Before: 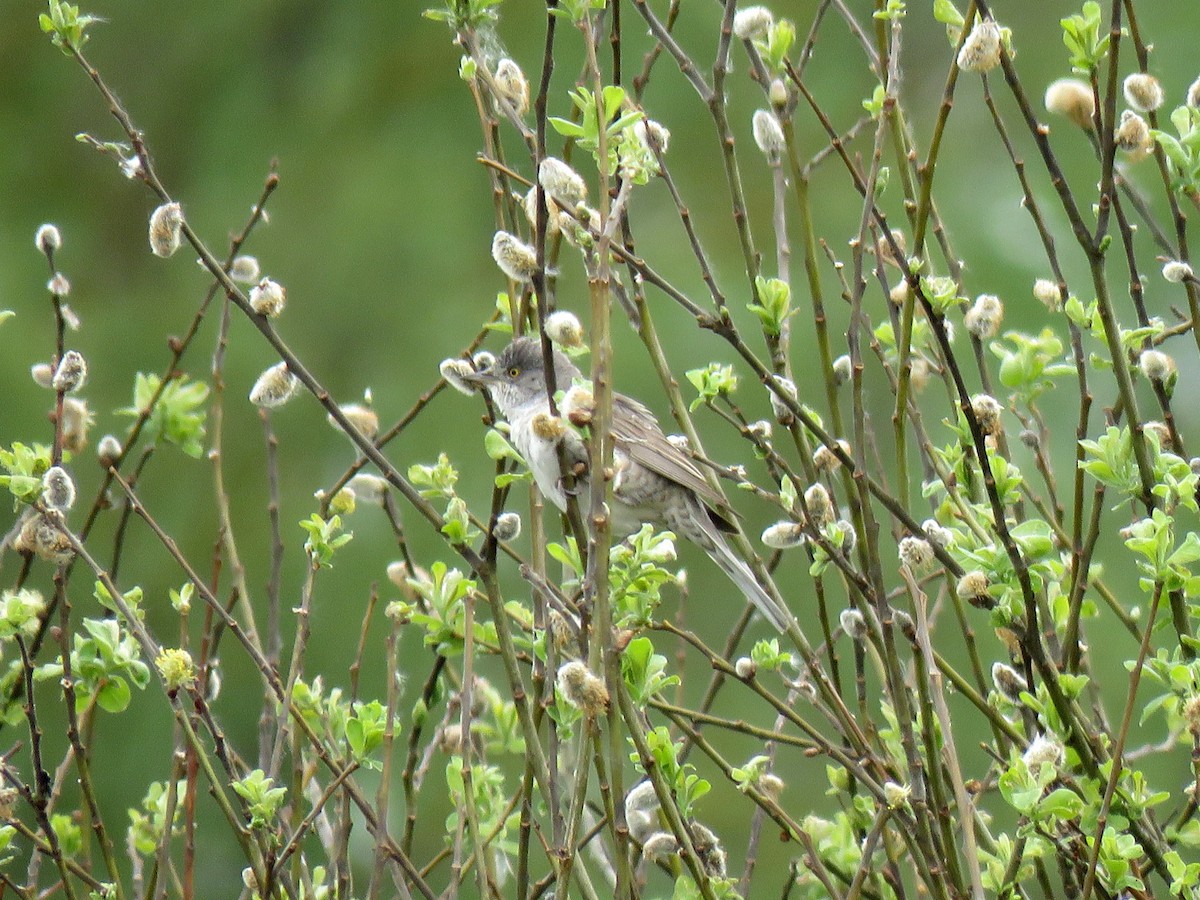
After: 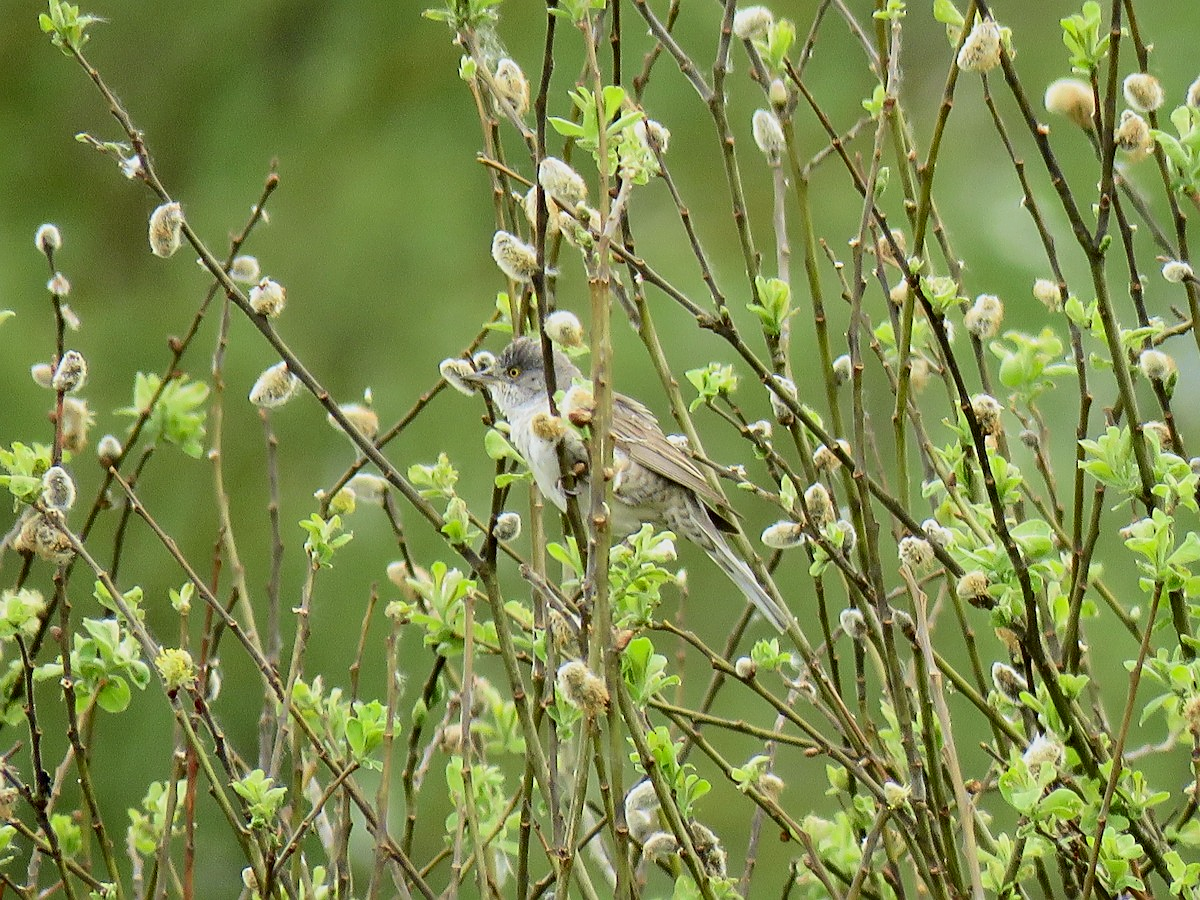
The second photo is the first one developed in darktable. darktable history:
tone curve: curves: ch0 [(0, 0) (0.091, 0.066) (0.184, 0.16) (0.491, 0.519) (0.748, 0.765) (1, 0.919)]; ch1 [(0, 0) (0.179, 0.173) (0.322, 0.32) (0.424, 0.424) (0.502, 0.5) (0.56, 0.575) (0.631, 0.675) (0.777, 0.806) (1, 1)]; ch2 [(0, 0) (0.434, 0.447) (0.497, 0.498) (0.539, 0.566) (0.676, 0.691) (1, 1)], color space Lab, independent channels, preserve colors none
sharpen: on, module defaults
shadows and highlights: shadows 29.61, highlights -30.47, low approximation 0.01, soften with gaussian
